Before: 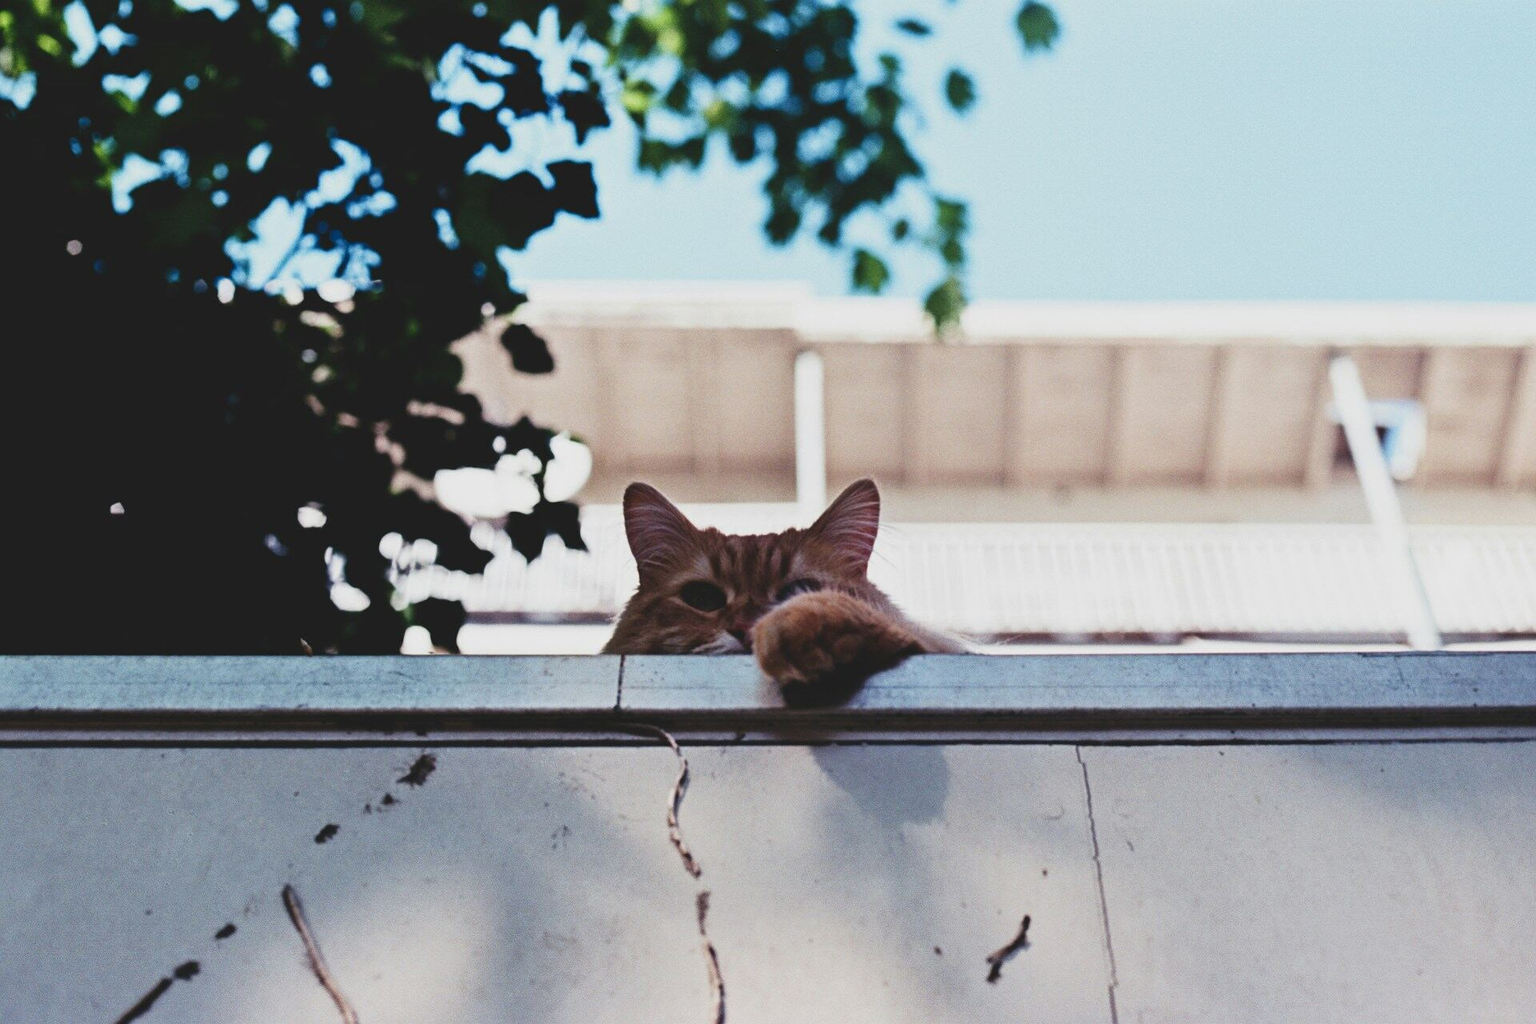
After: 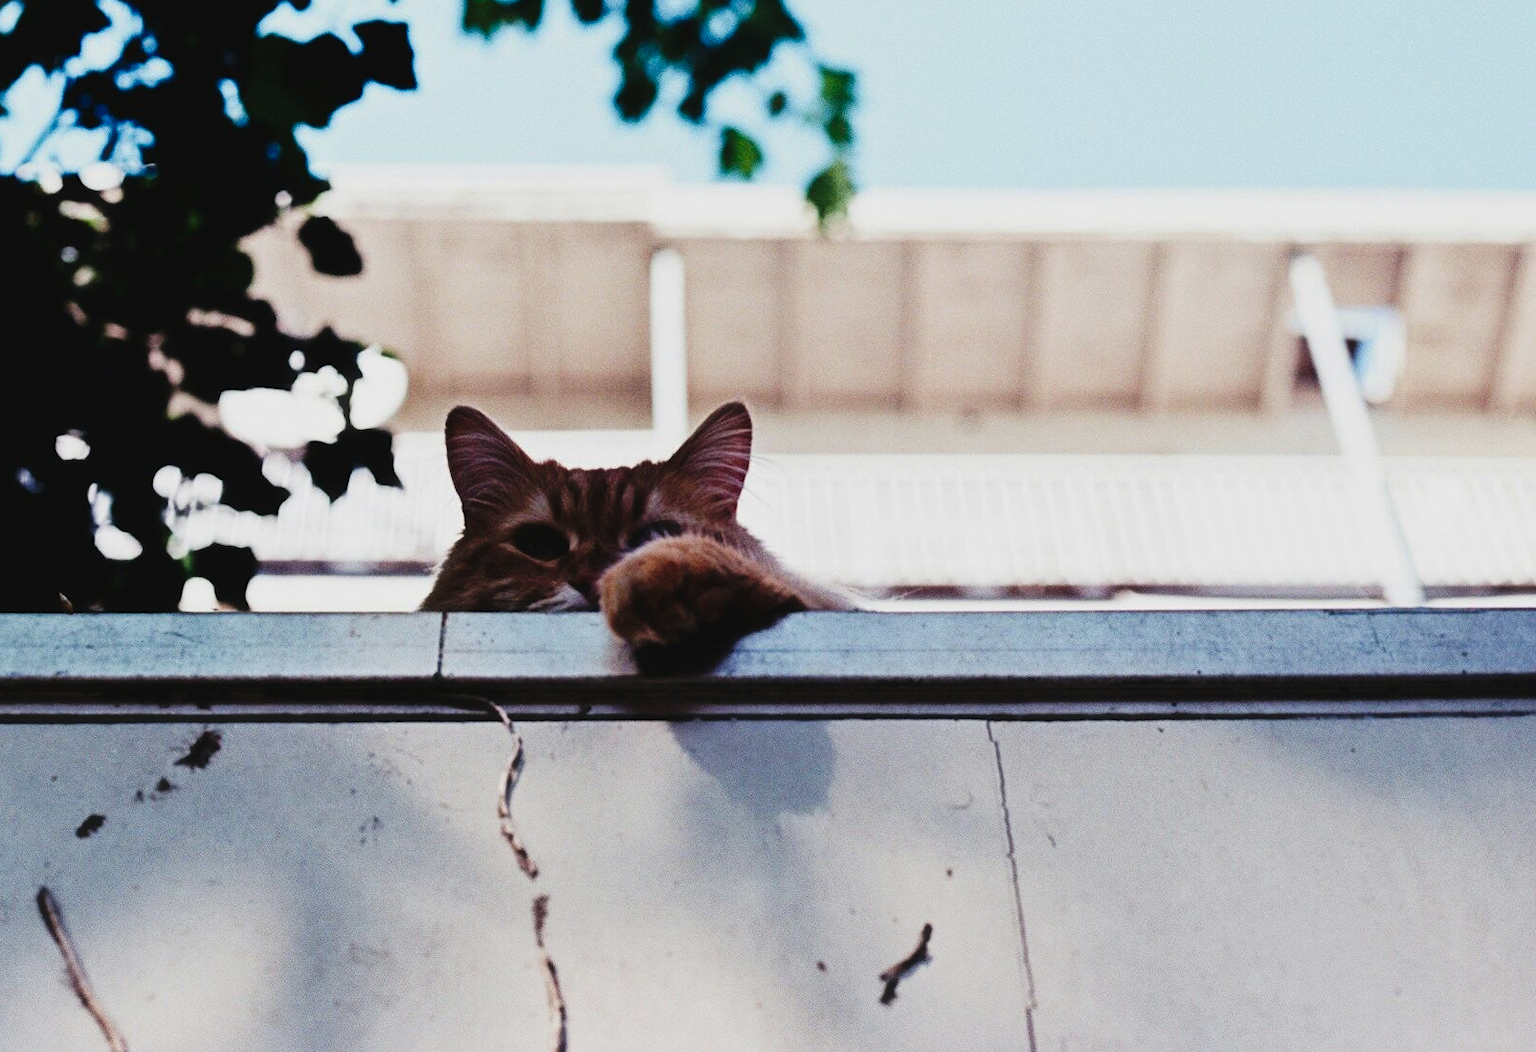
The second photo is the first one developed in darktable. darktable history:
haze removal: strength -0.083, distance 0.353, adaptive false
crop: left 16.386%, top 14.049%
tone curve: curves: ch0 [(0, 0) (0.106, 0.026) (0.275, 0.155) (0.392, 0.314) (0.513, 0.481) (0.657, 0.667) (1, 1)]; ch1 [(0, 0) (0.5, 0.511) (0.536, 0.579) (0.587, 0.69) (1, 1)]; ch2 [(0, 0) (0.5, 0.5) (0.55, 0.552) (0.625, 0.699) (1, 1)], preserve colors none
